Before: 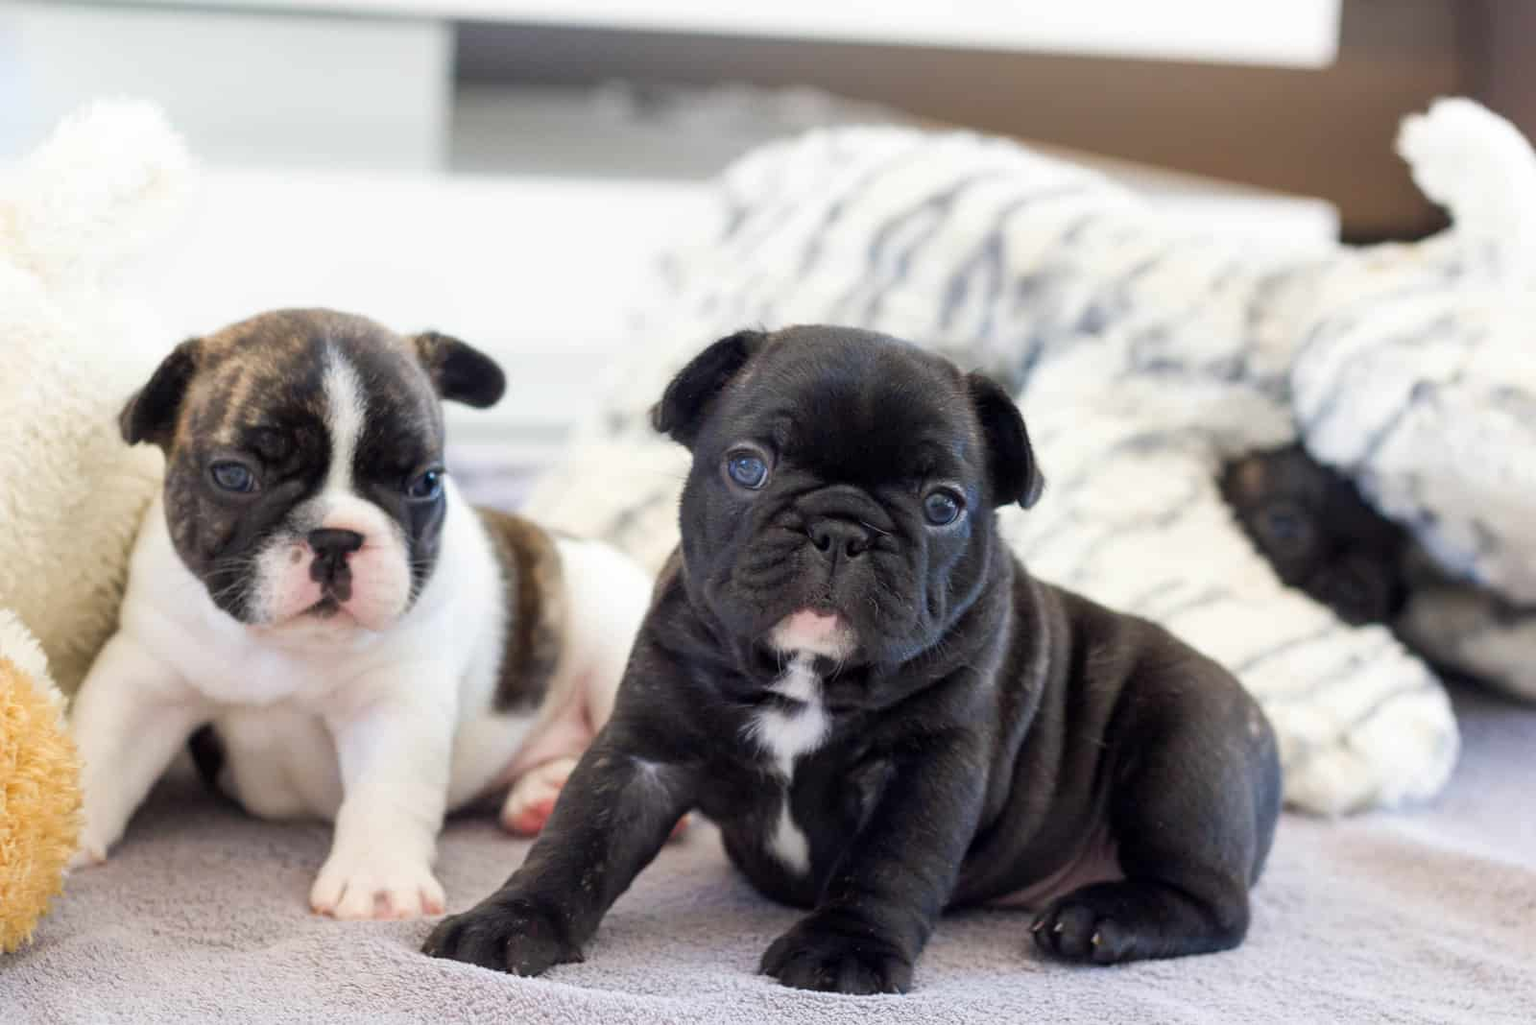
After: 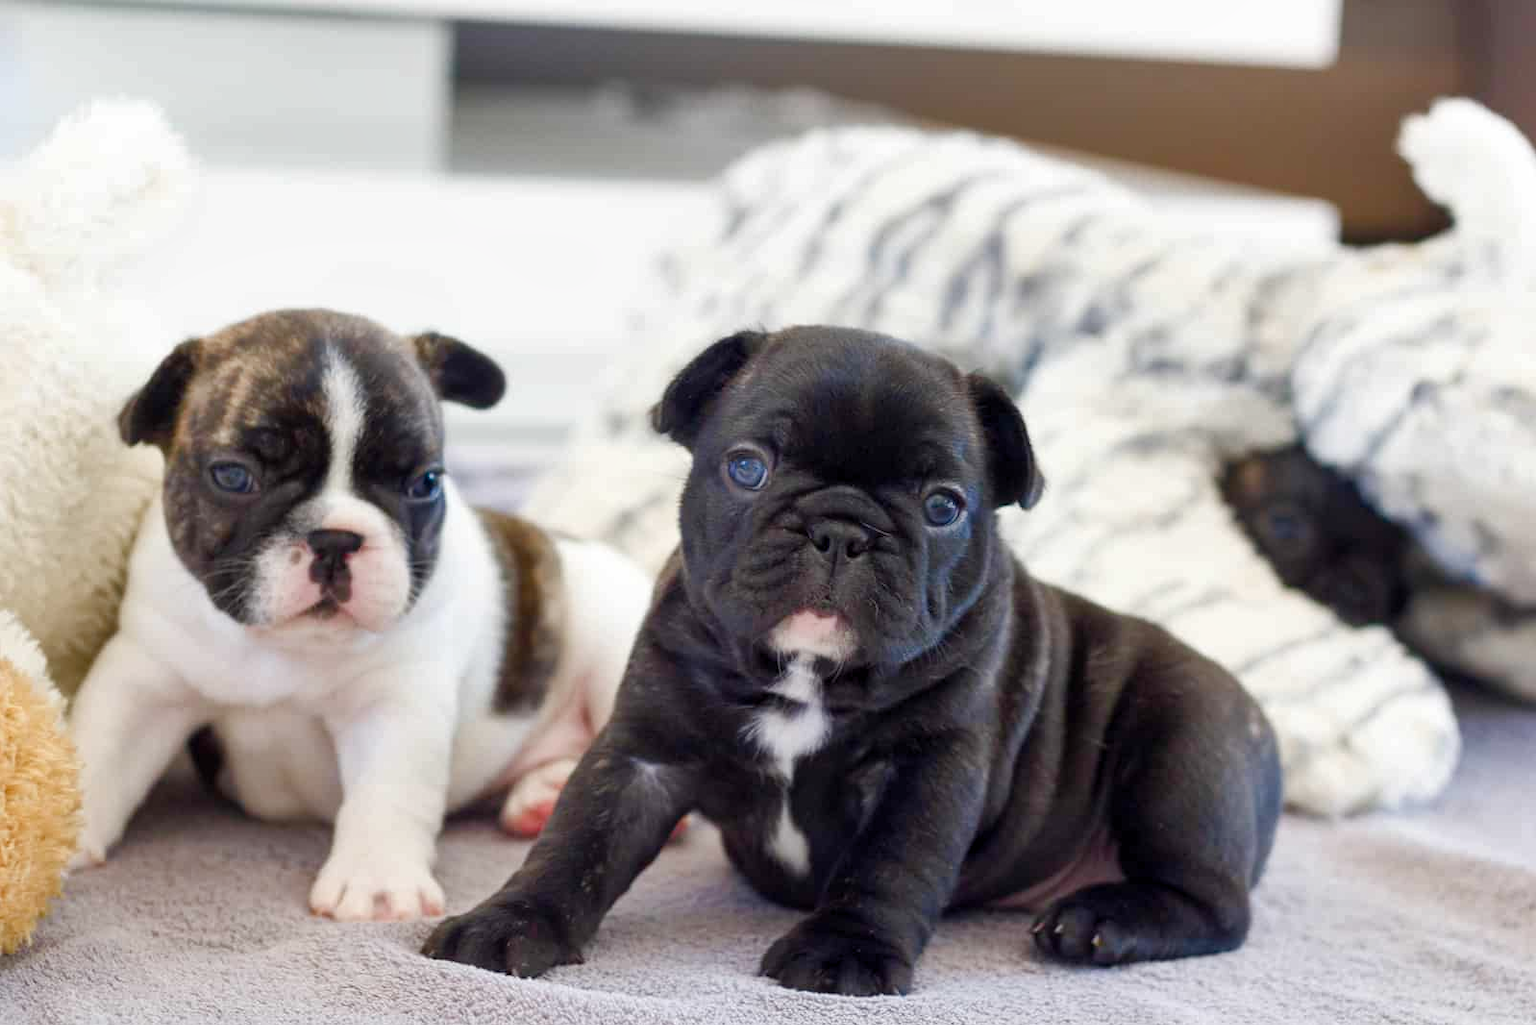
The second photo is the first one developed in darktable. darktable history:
color balance rgb: perceptual saturation grading › global saturation 20%, perceptual saturation grading › highlights -49.017%, perceptual saturation grading › shadows 25.799%, global vibrance 20%
crop: left 0.113%
shadows and highlights: shadows 21.04, highlights -35.57, soften with gaussian
